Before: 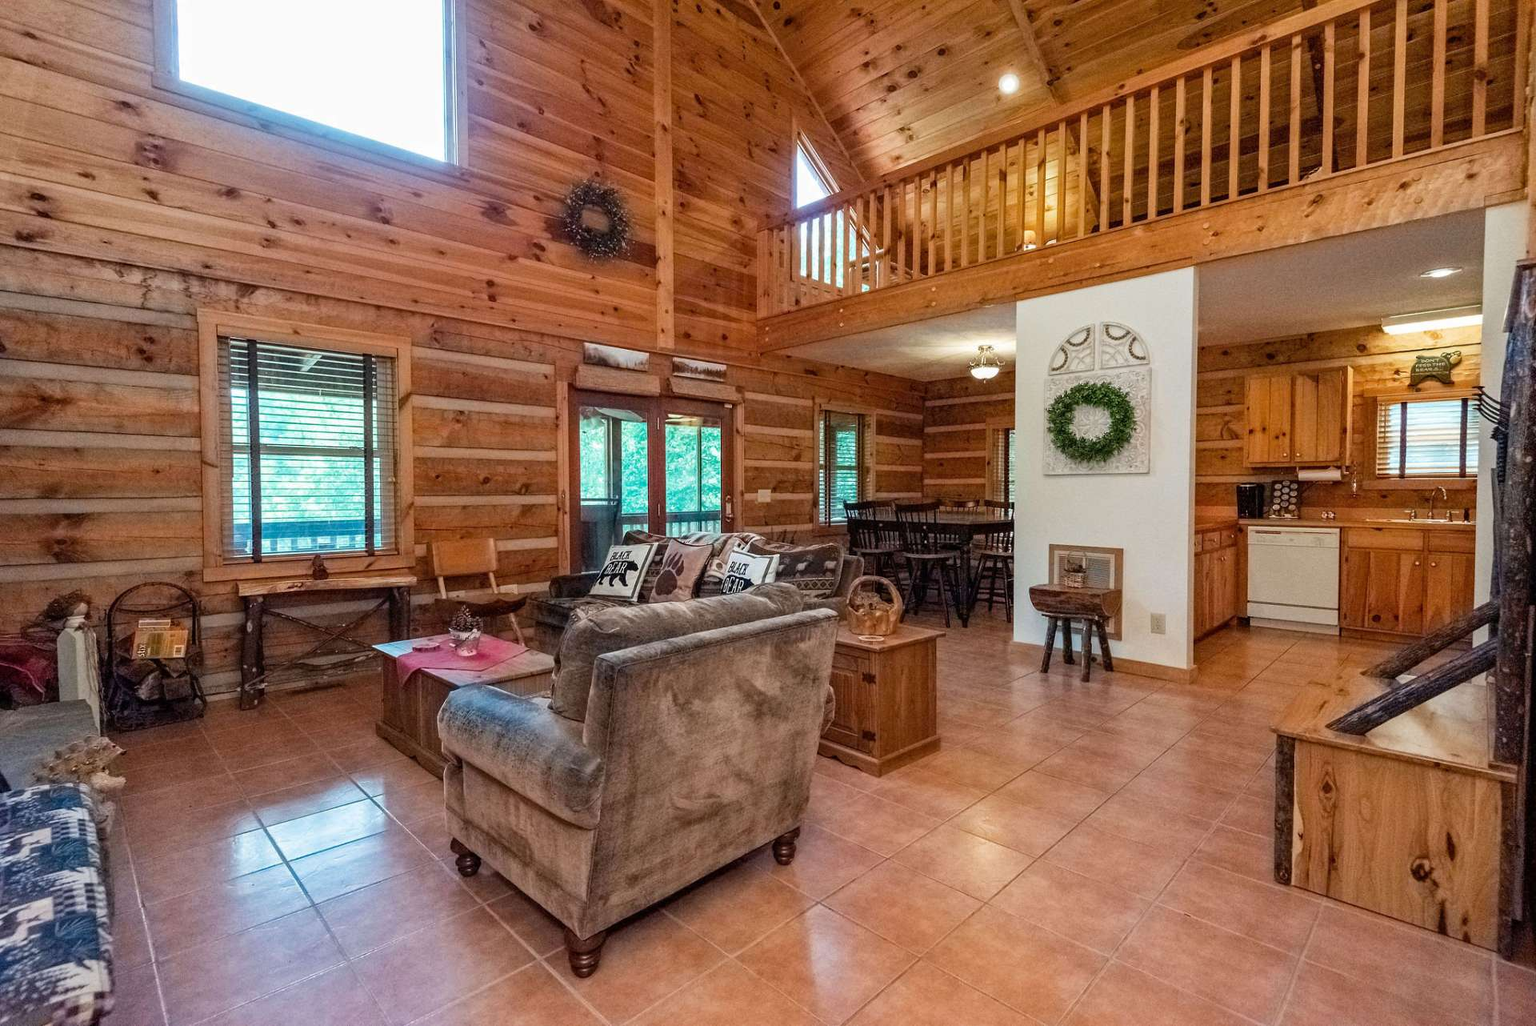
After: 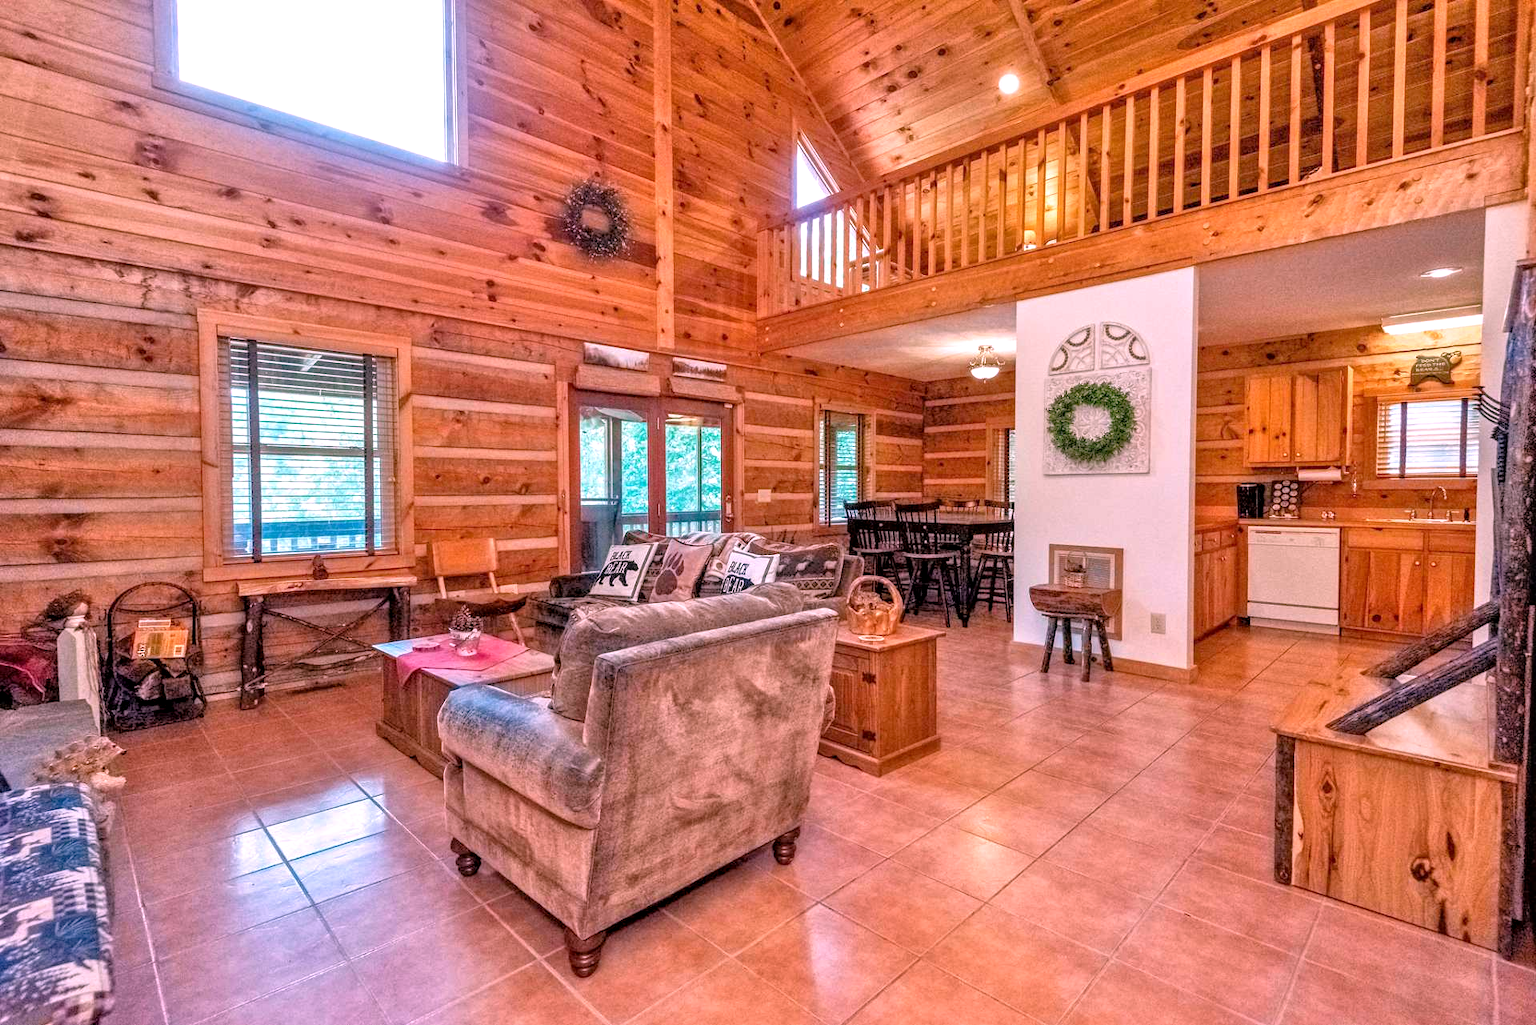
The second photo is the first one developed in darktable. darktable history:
tone equalizer: -7 EV 0.15 EV, -6 EV 0.6 EV, -5 EV 1.15 EV, -4 EV 1.33 EV, -3 EV 1.15 EV, -2 EV 0.6 EV, -1 EV 0.15 EV, mask exposure compensation -0.5 EV
local contrast: on, module defaults
white balance: red 1.188, blue 1.11
